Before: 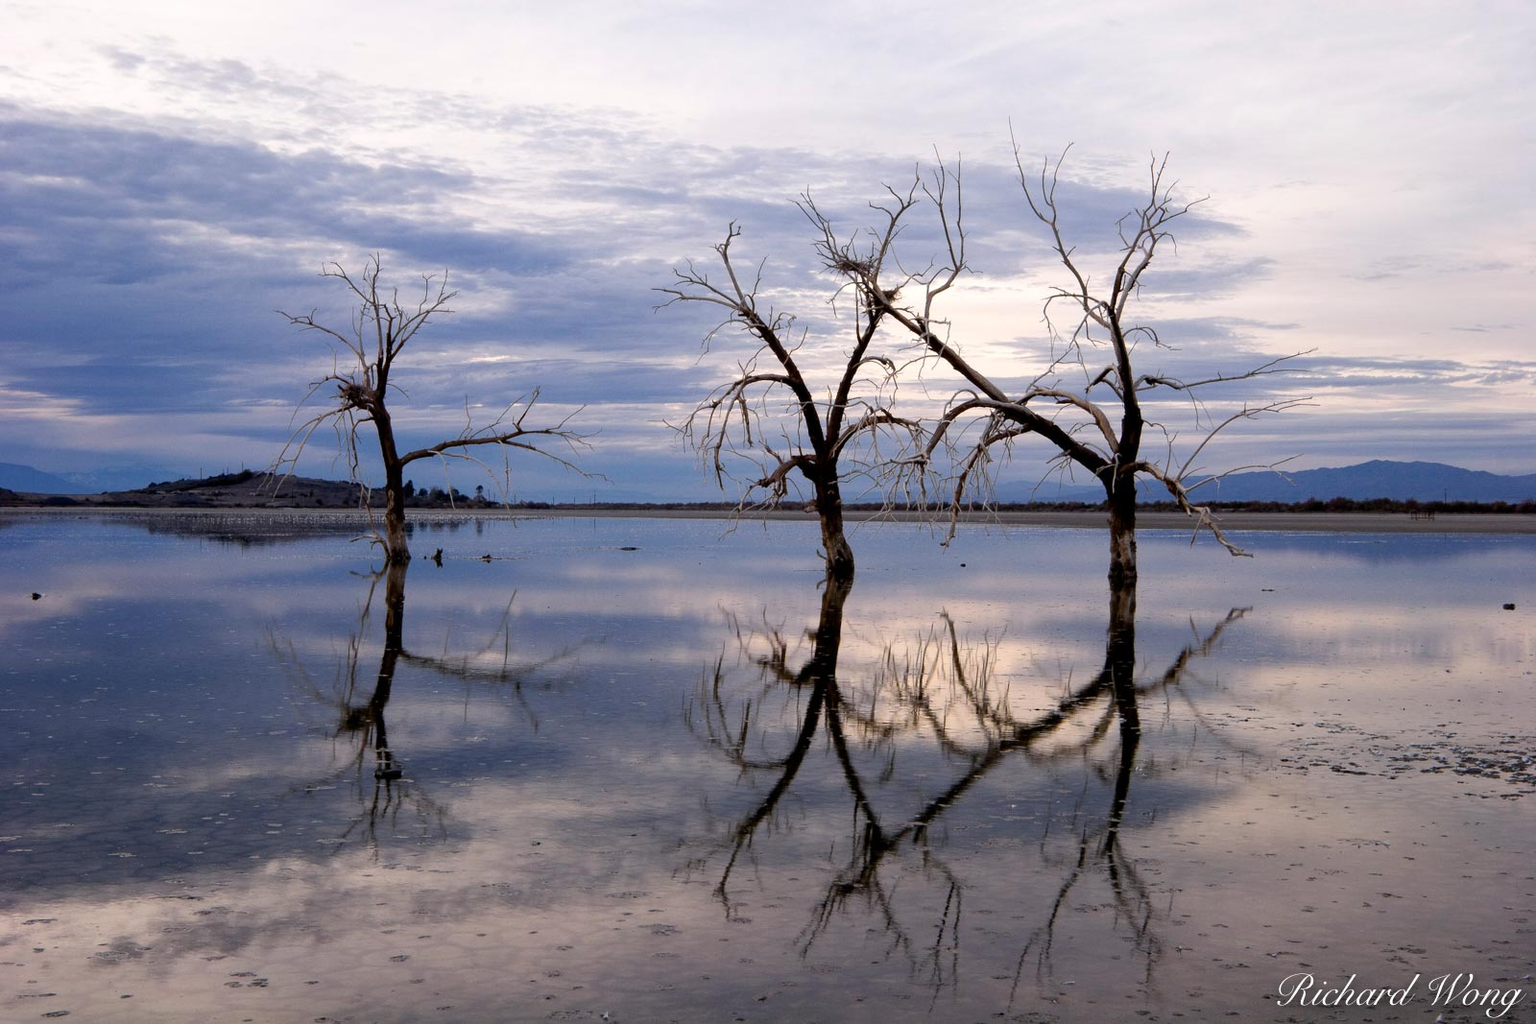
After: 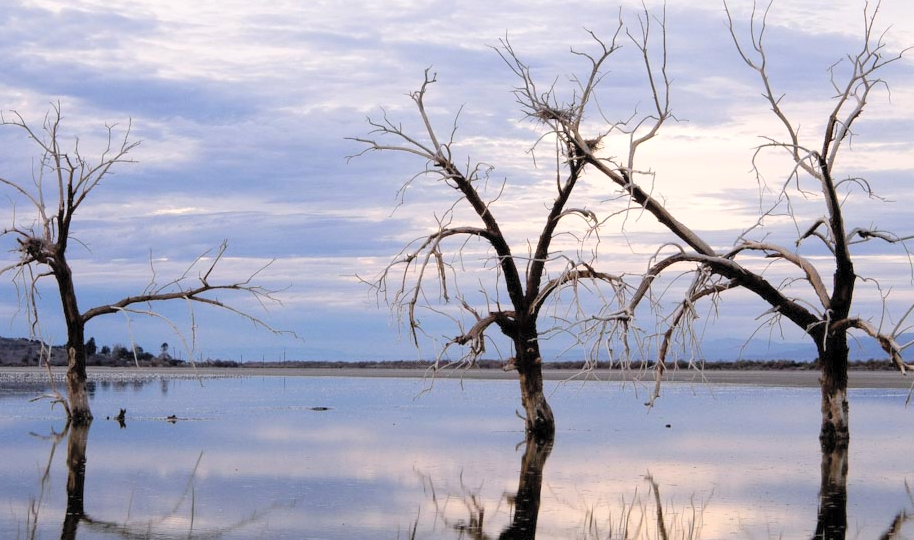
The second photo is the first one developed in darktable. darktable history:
contrast brightness saturation: brightness 0.289
crop: left 20.953%, top 15.336%, right 21.872%, bottom 34.036%
